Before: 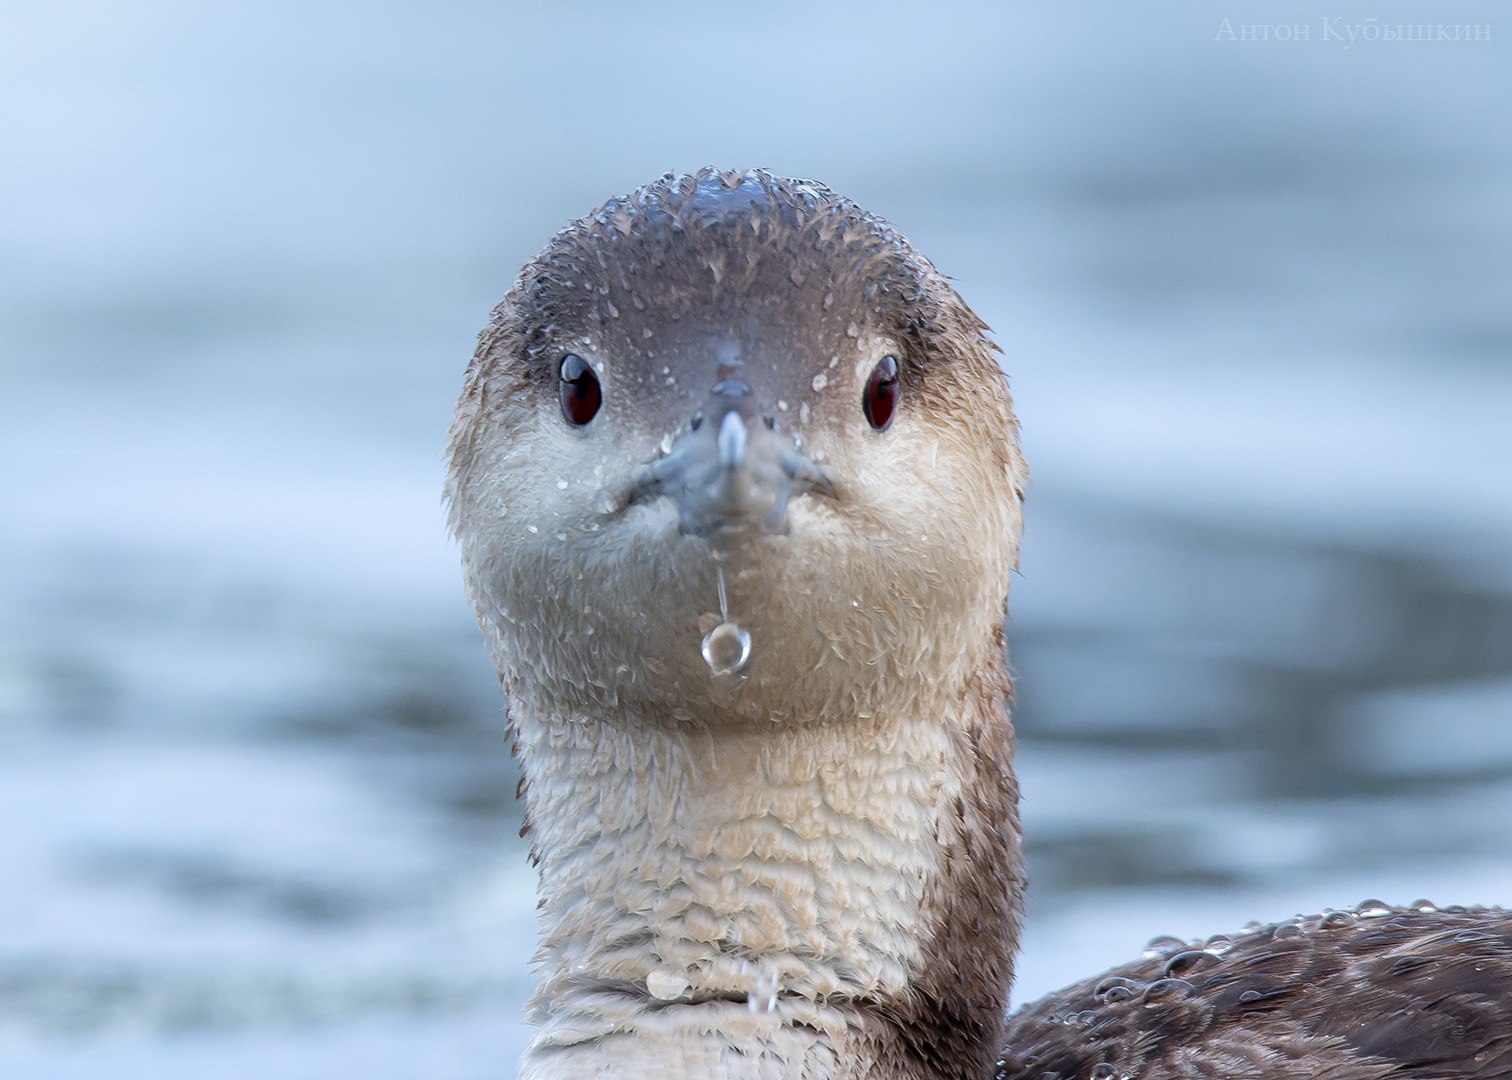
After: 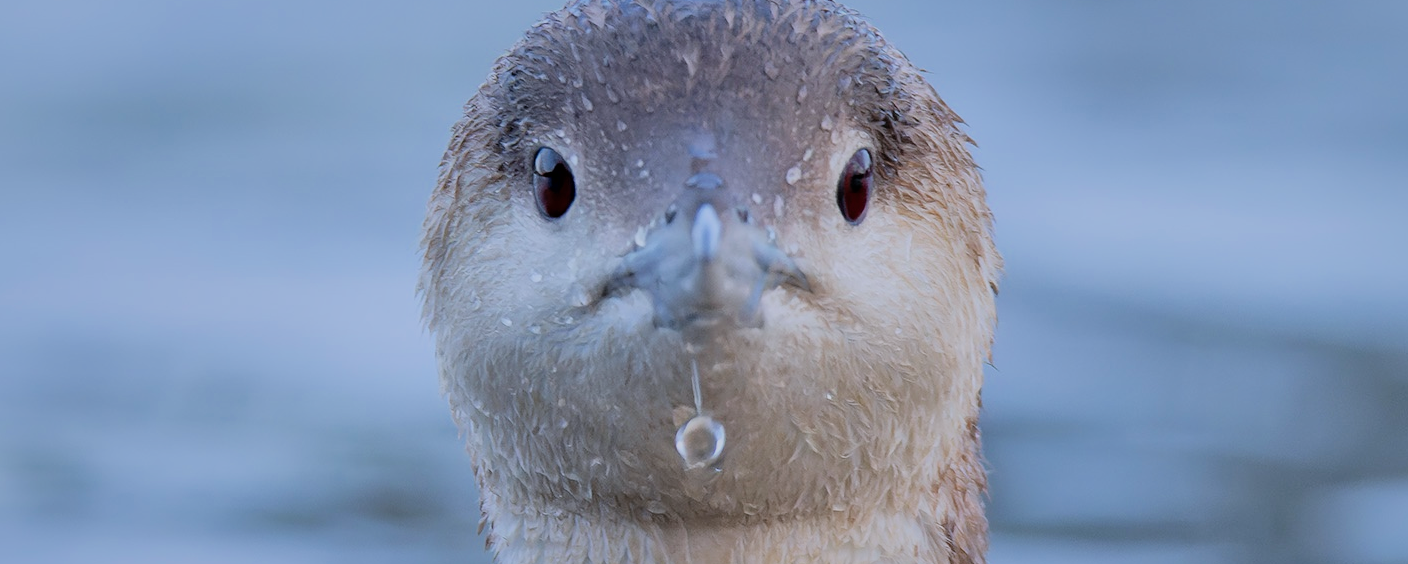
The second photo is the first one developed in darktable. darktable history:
exposure: exposure 0.207 EV, compensate highlight preservation false
color calibration: illuminant as shot in camera, x 0.358, y 0.373, temperature 4628.91 K
filmic rgb: black relative exposure -7.65 EV, white relative exposure 4.56 EV, hardness 3.61, color science v6 (2022)
shadows and highlights: shadows 40, highlights -60
crop: left 1.744%, top 19.225%, right 5.069%, bottom 28.357%
